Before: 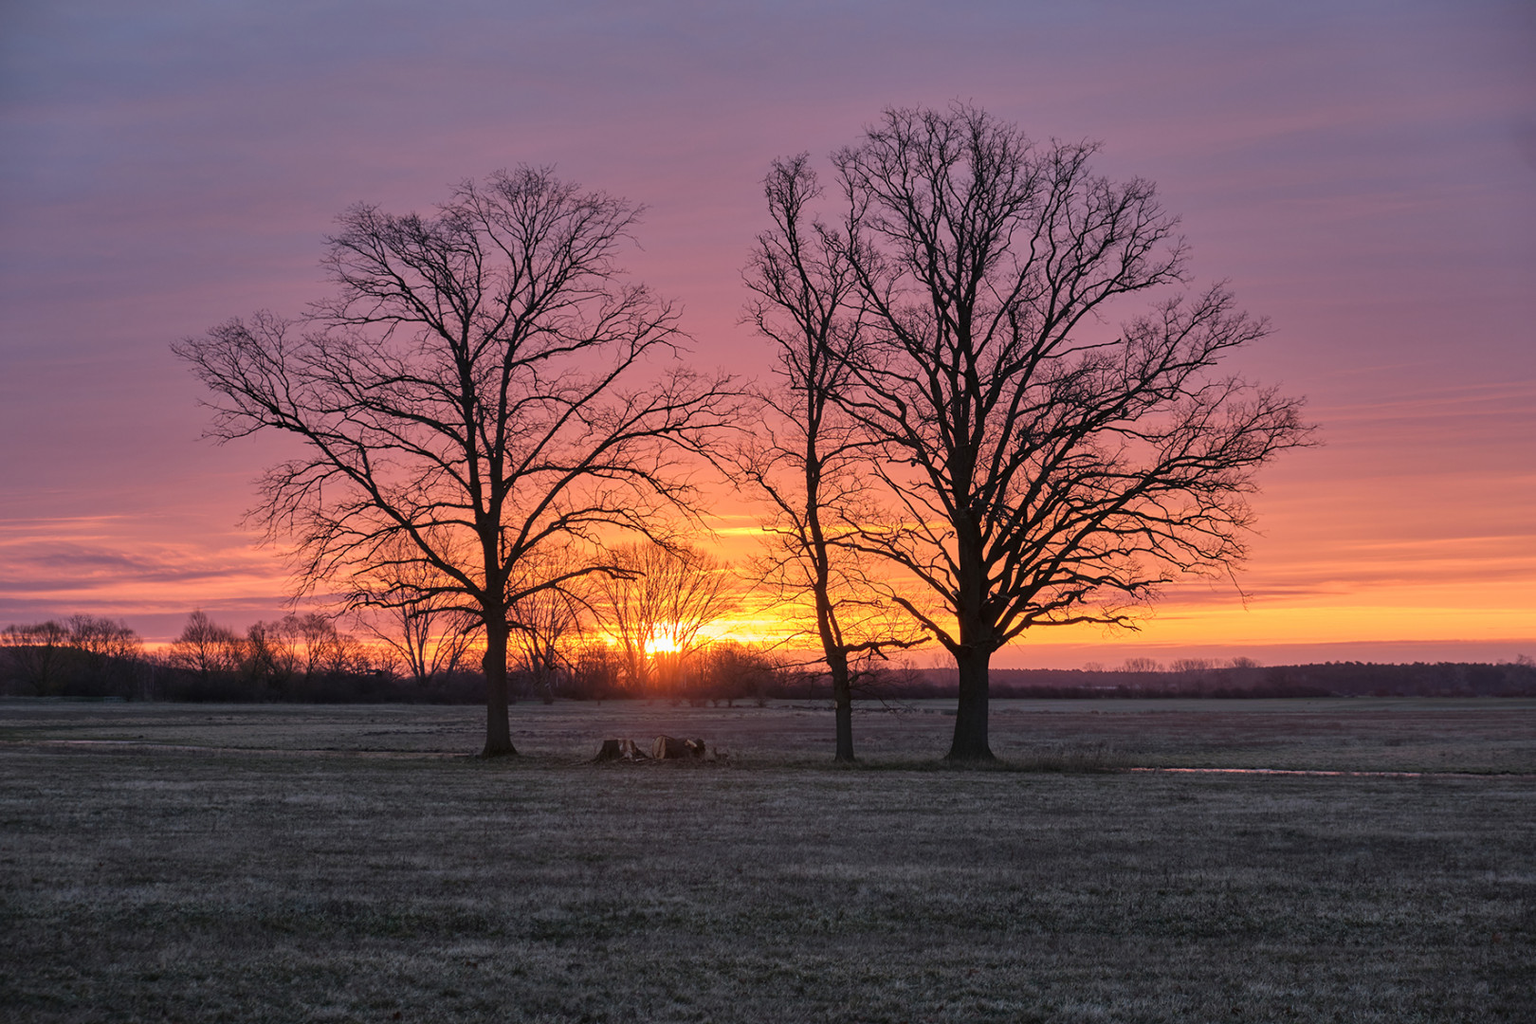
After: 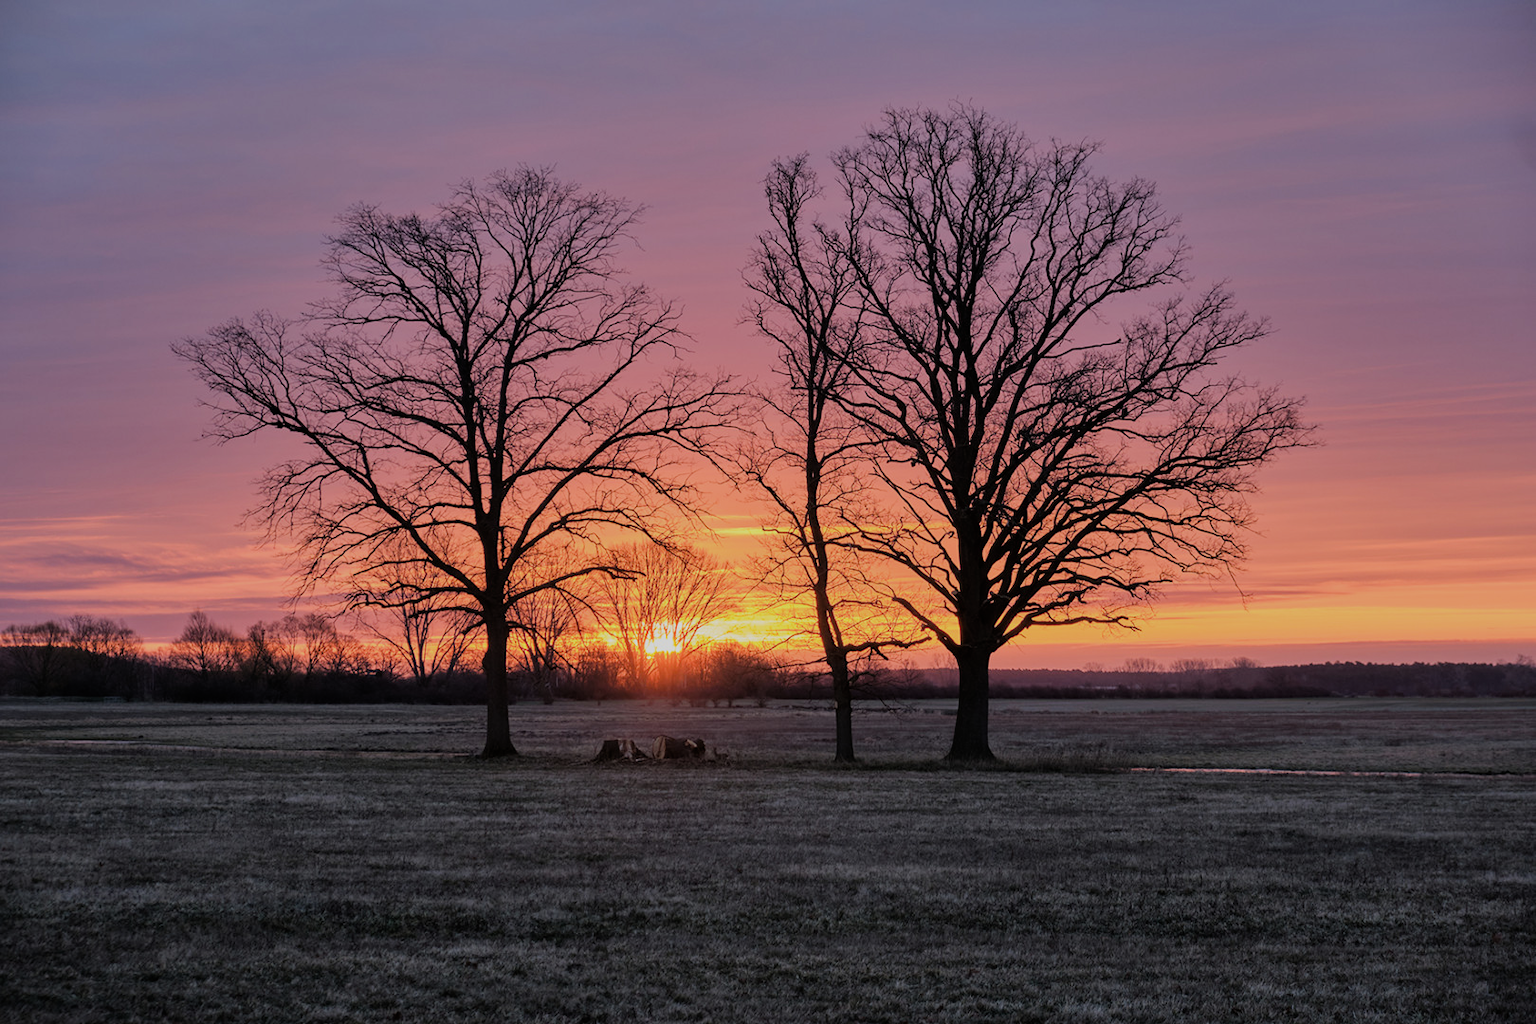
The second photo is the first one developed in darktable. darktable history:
filmic rgb: black relative exposure -7.65 EV, white relative exposure 4.56 EV, threshold 3.01 EV, hardness 3.61, enable highlight reconstruction true
